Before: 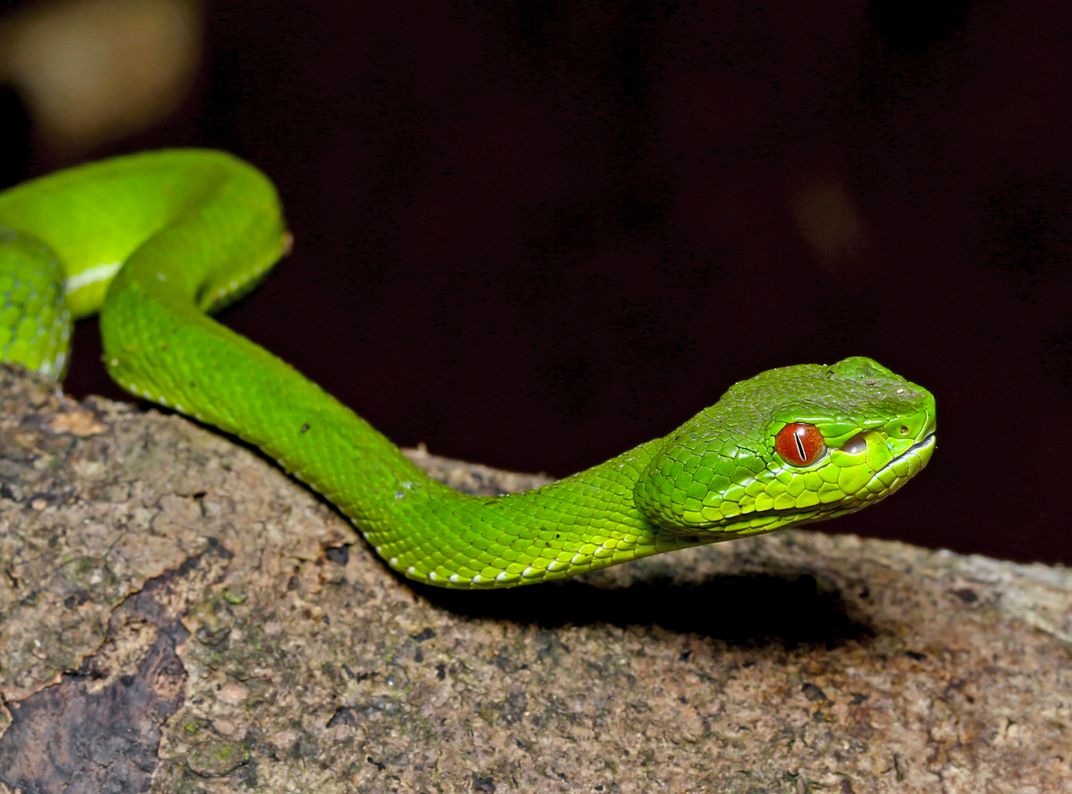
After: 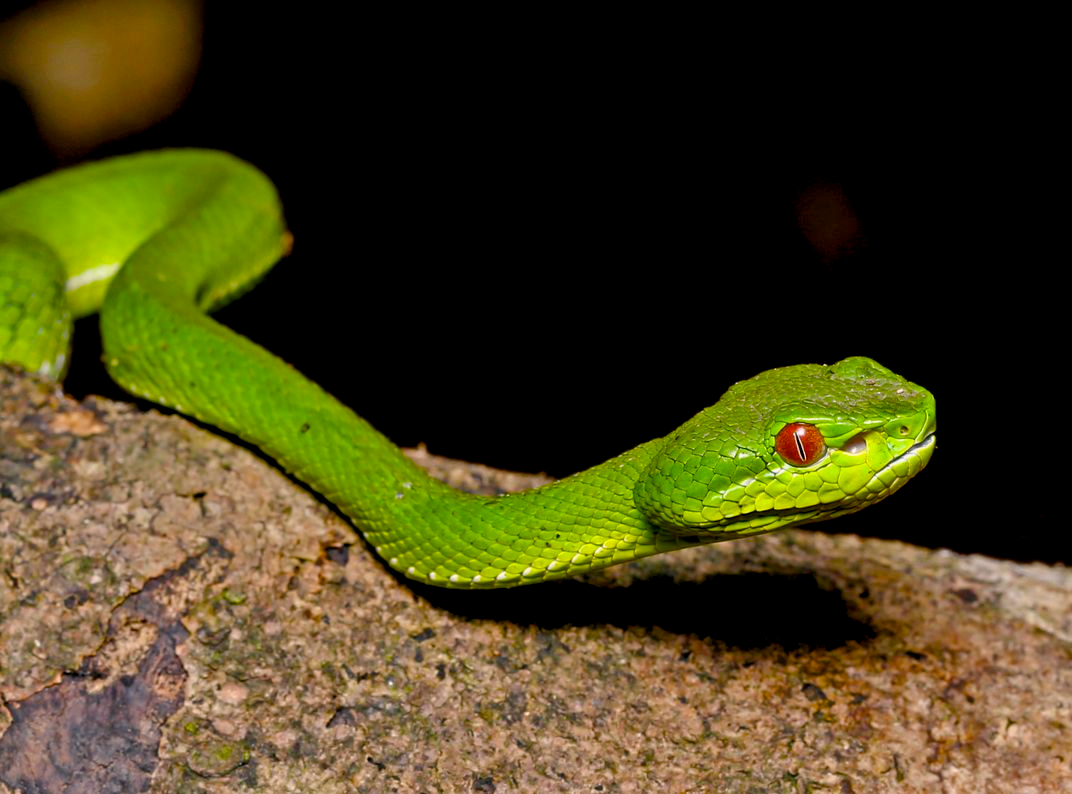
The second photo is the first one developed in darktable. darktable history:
color balance rgb: shadows lift › chroma 2.029%, shadows lift › hue 50.54°, highlights gain › chroma 2.417%, highlights gain › hue 37.19°, global offset › luminance -0.466%, perceptual saturation grading › global saturation 24.539%, perceptual saturation grading › highlights -24.242%, perceptual saturation grading › mid-tones 23.889%, perceptual saturation grading › shadows 40.545%
